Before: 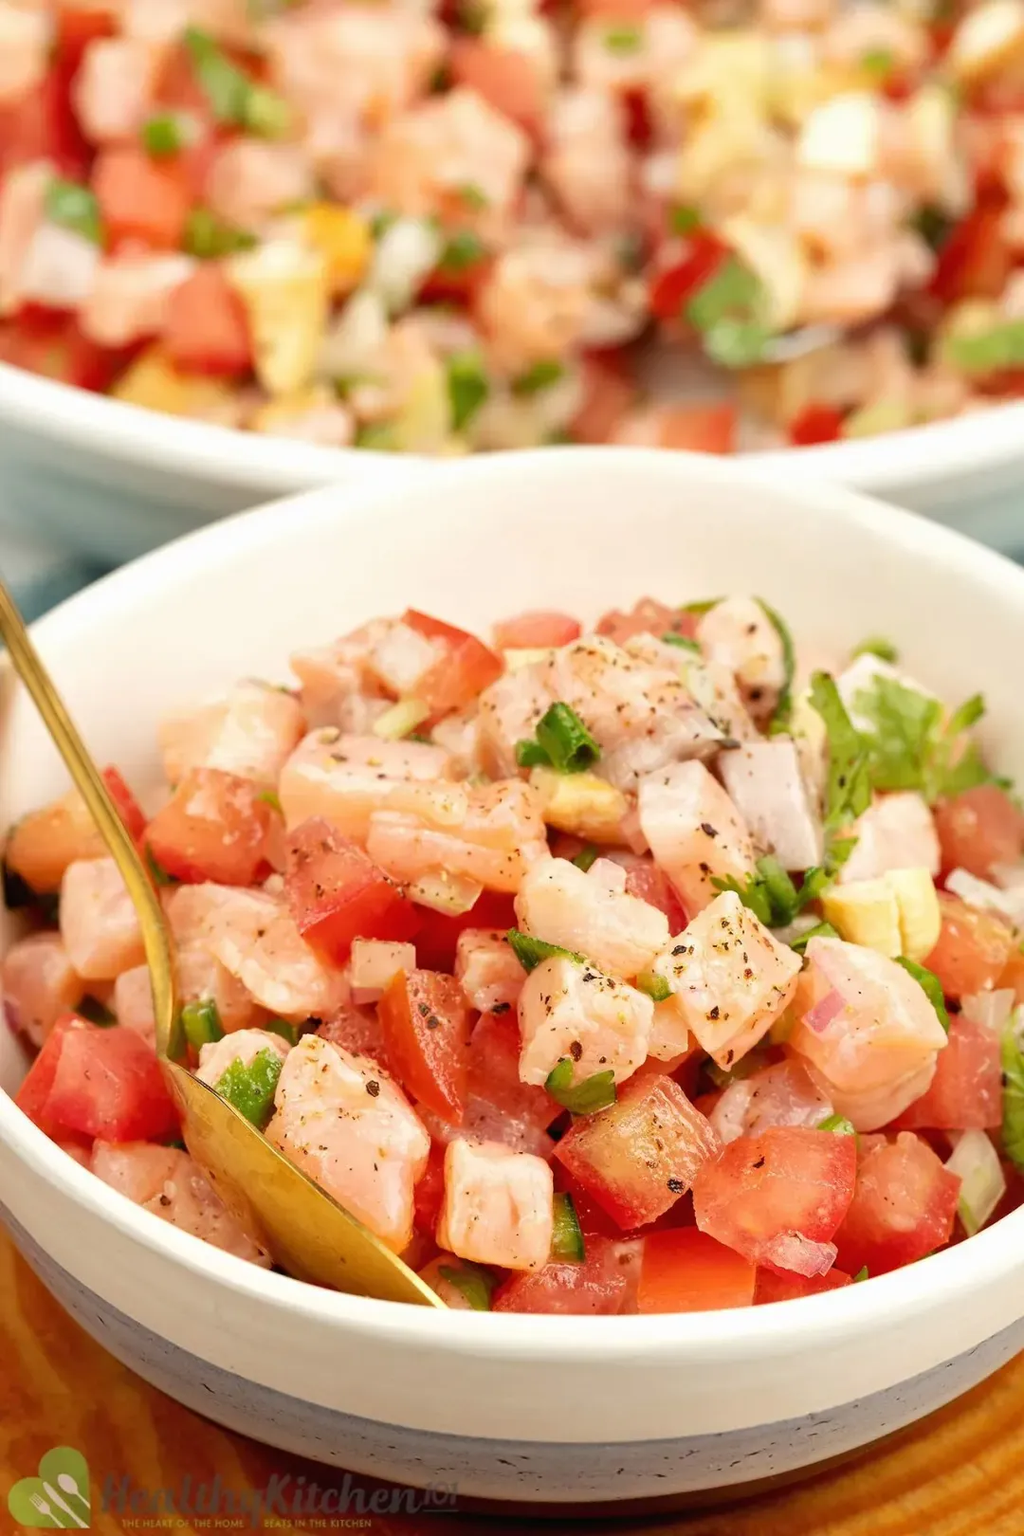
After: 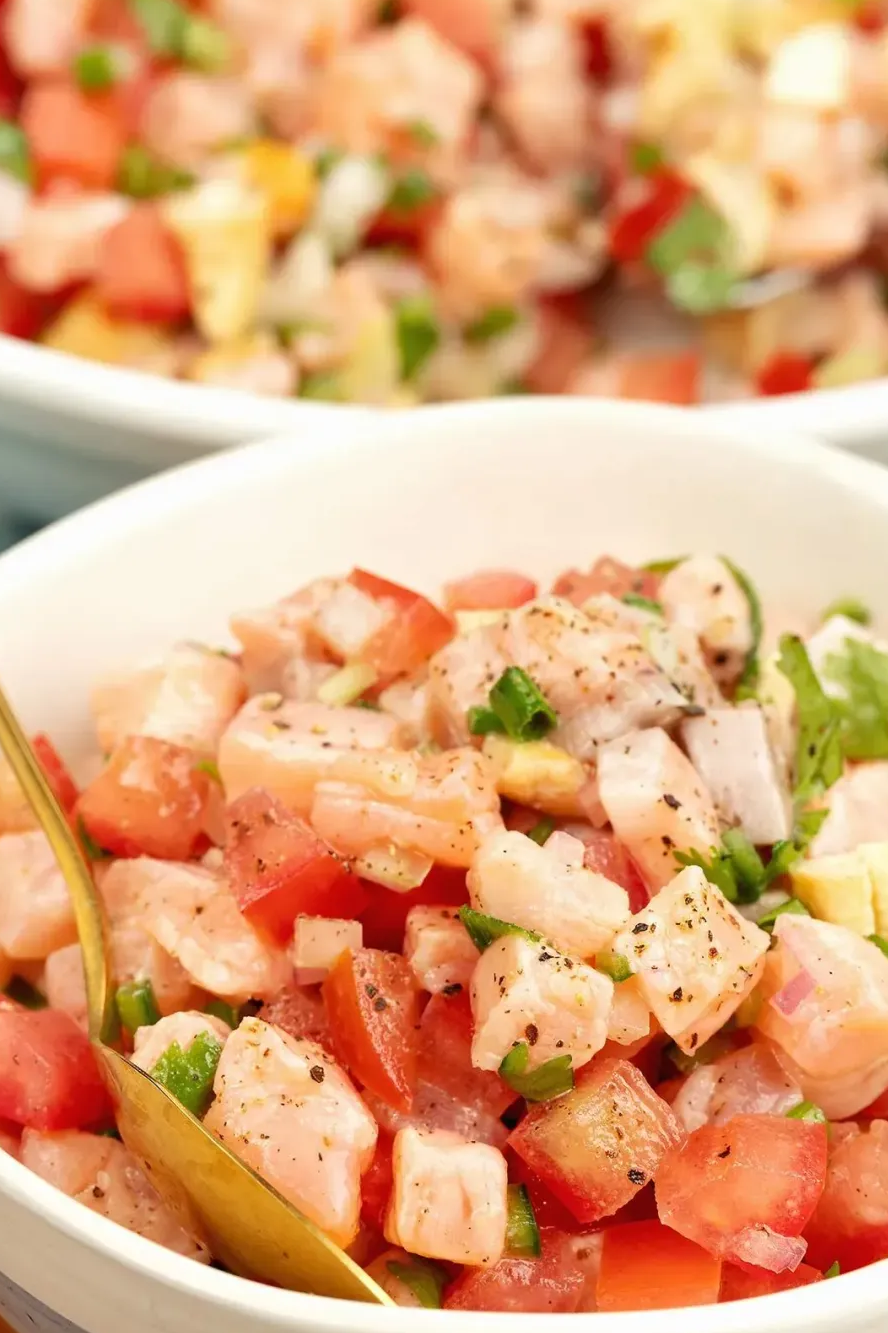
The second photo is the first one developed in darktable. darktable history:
crop and rotate: left 7.114%, top 4.598%, right 10.628%, bottom 13.056%
